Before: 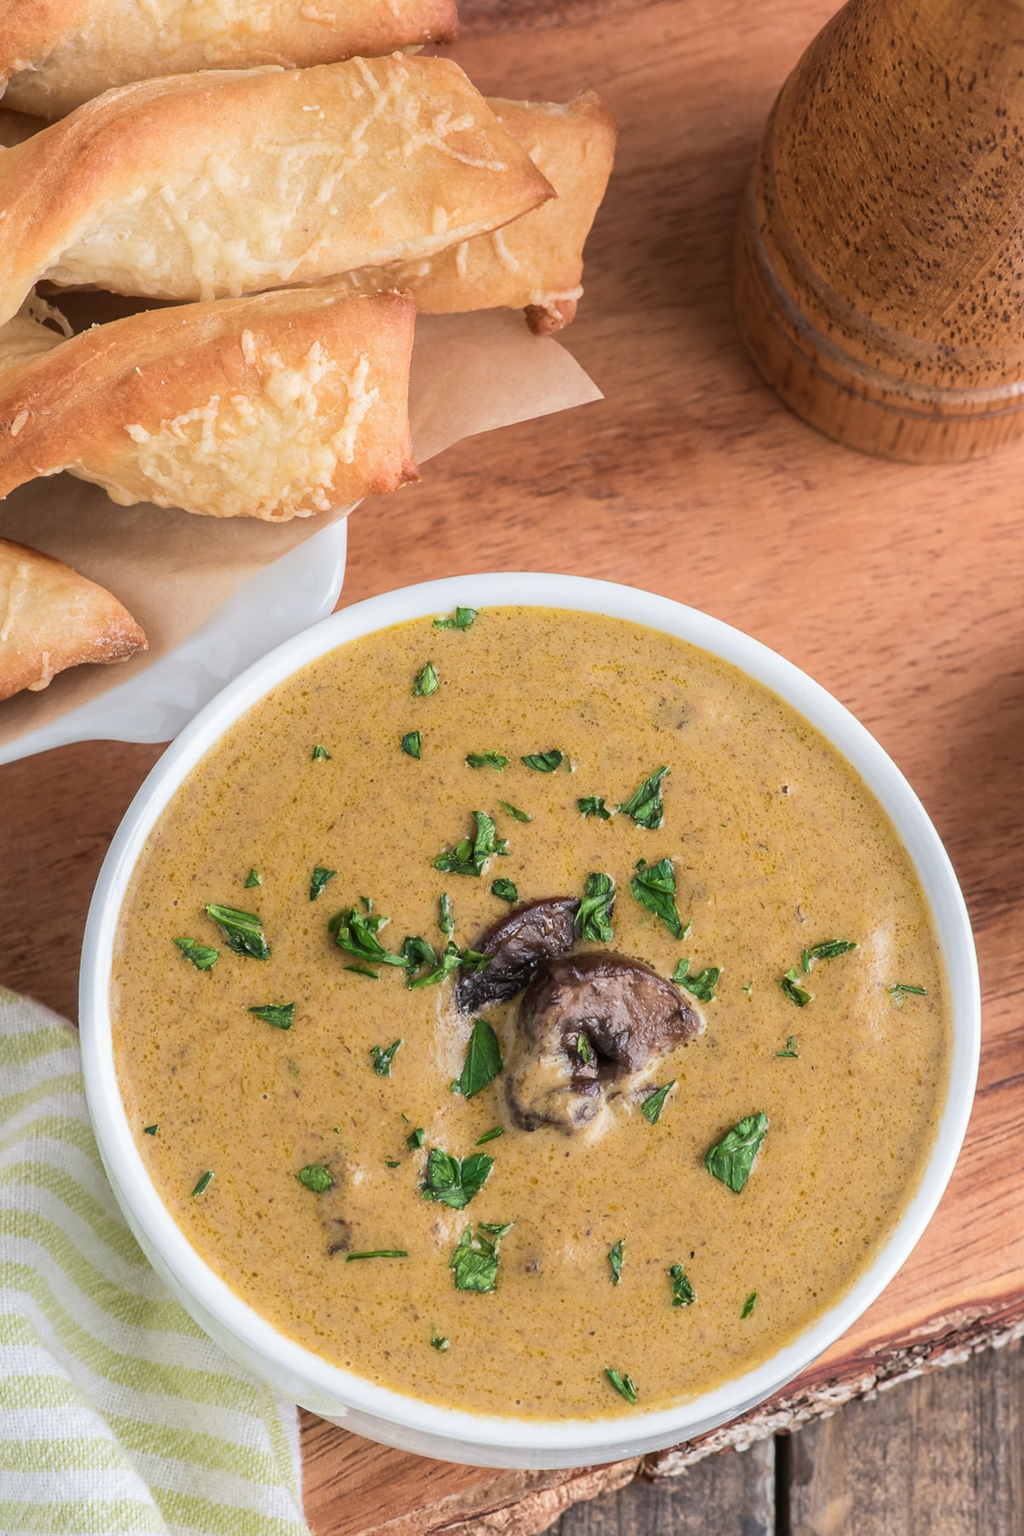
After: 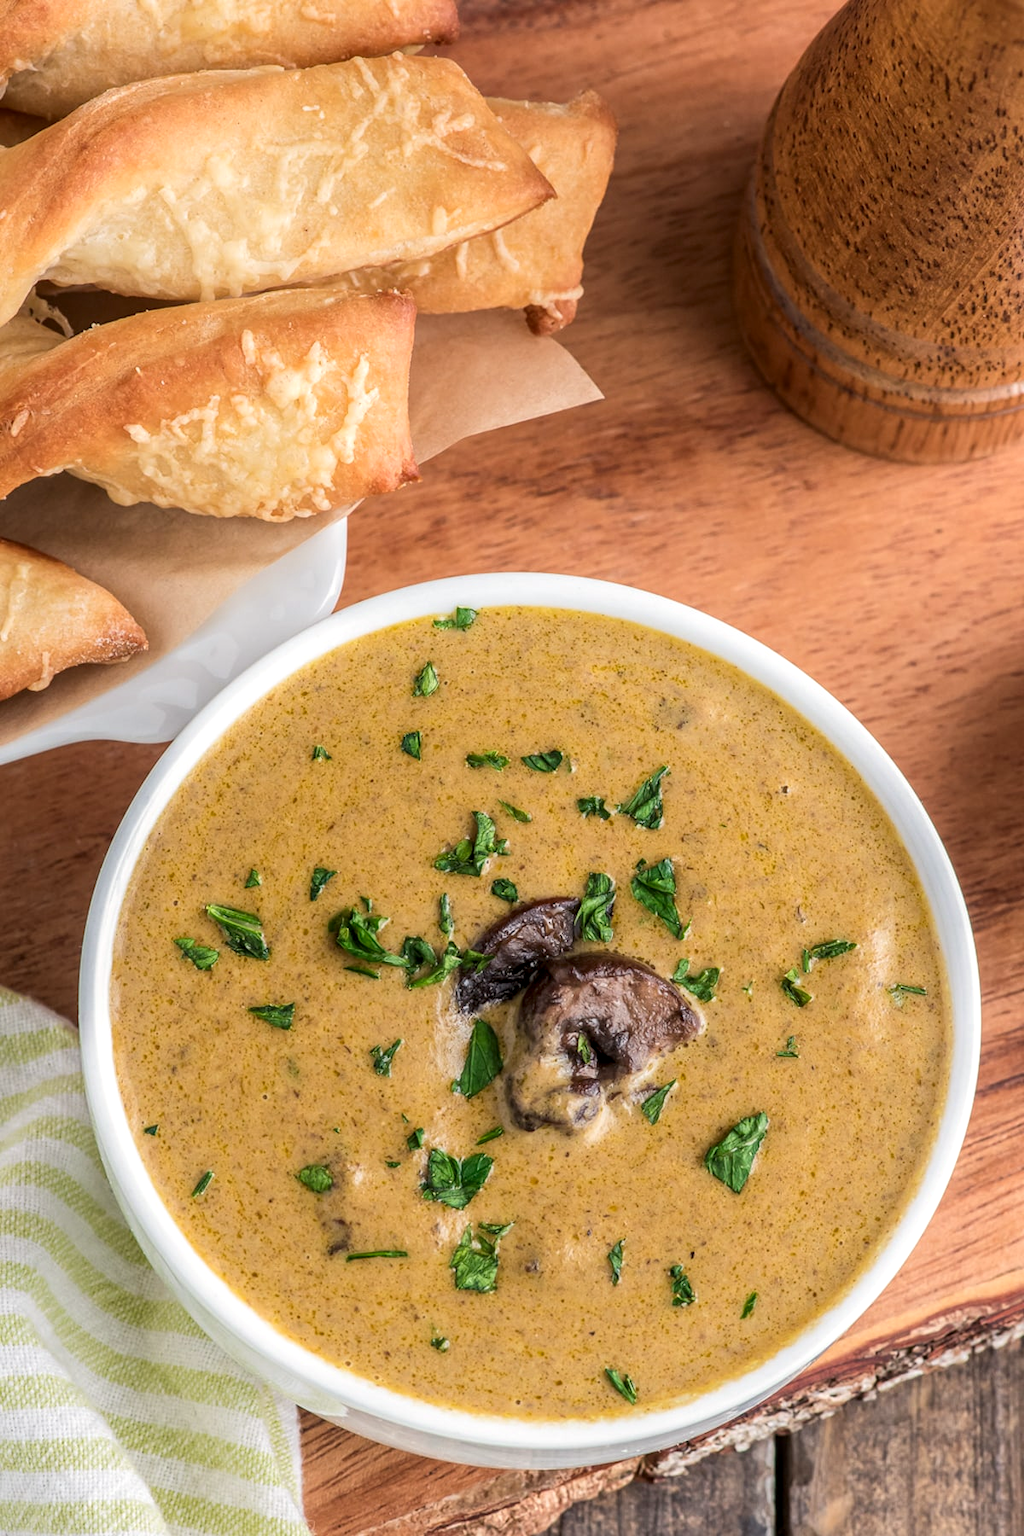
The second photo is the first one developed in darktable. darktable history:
color correction: highlights a* 0.816, highlights b* 2.78, saturation 1.1
local contrast: detail 130%
